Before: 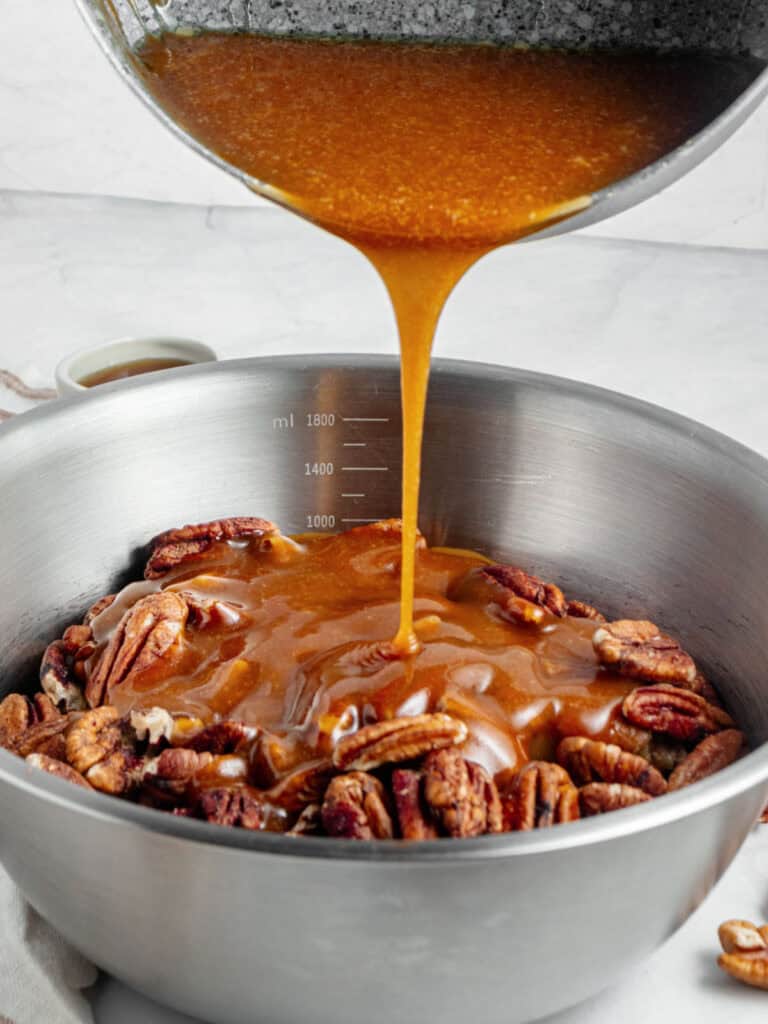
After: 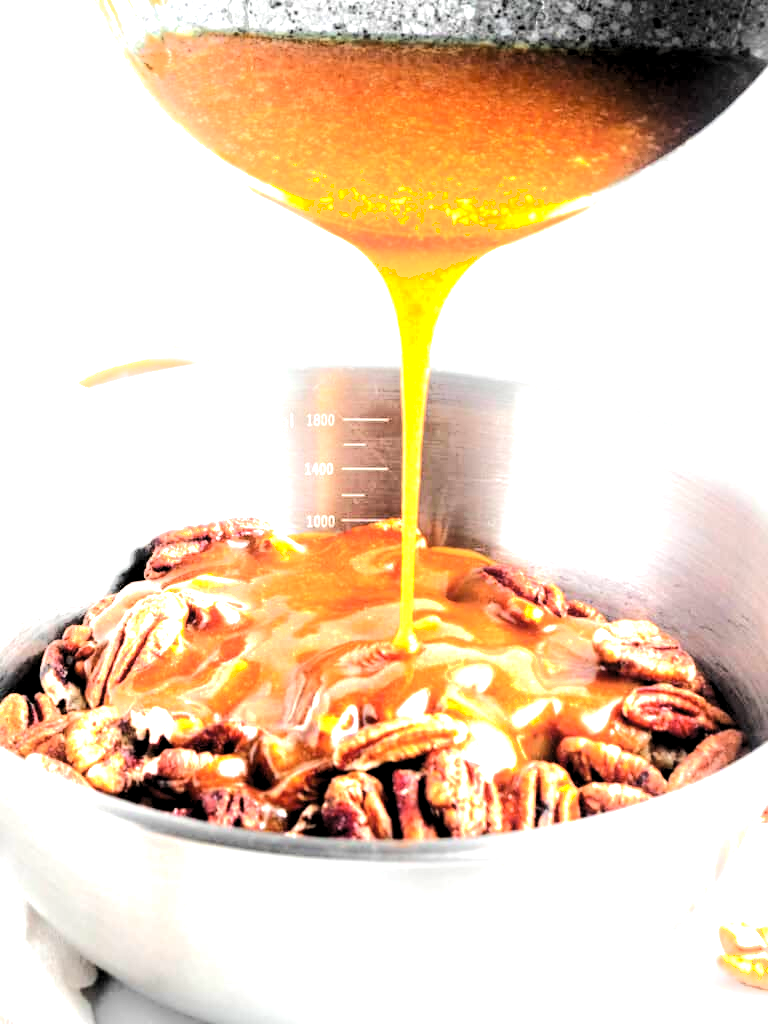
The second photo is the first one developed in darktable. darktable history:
exposure: black level correction 0, exposure 1.105 EV, compensate highlight preservation false
shadows and highlights: radius 94.82, shadows -14.52, white point adjustment 0.258, highlights 33.17, compress 48.43%, soften with gaussian
levels: levels [0.055, 0.477, 0.9]
local contrast: mode bilateral grid, contrast 9, coarseness 25, detail 111%, midtone range 0.2
tone equalizer: -8 EV -0.759 EV, -7 EV -0.717 EV, -6 EV -0.609 EV, -5 EV -0.417 EV, -3 EV 0.383 EV, -2 EV 0.6 EV, -1 EV 0.675 EV, +0 EV 0.758 EV, mask exposure compensation -0.502 EV
